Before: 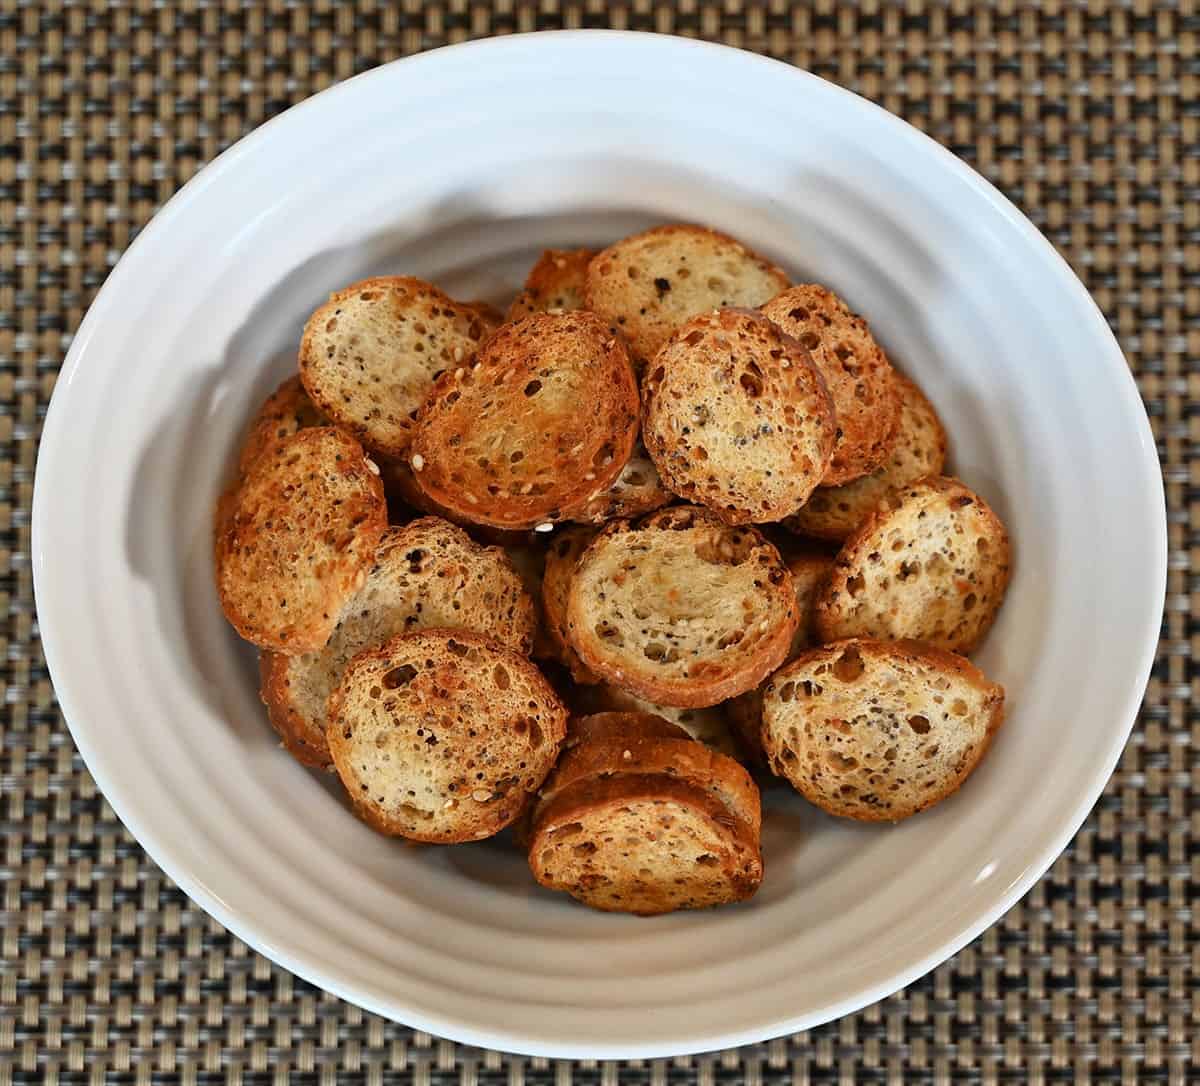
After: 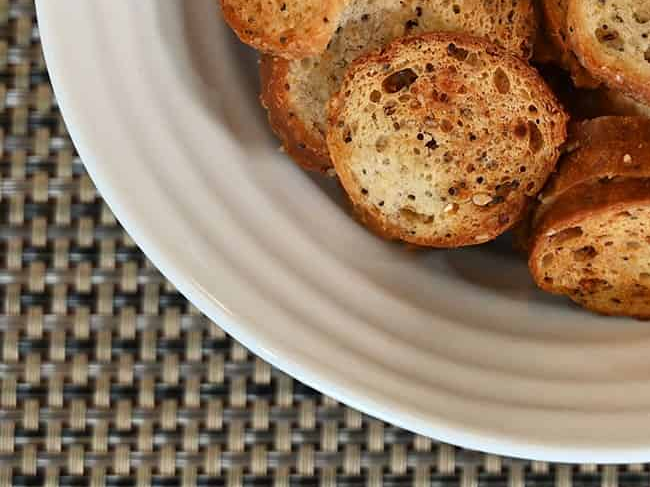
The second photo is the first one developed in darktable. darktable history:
crop and rotate: top 54.93%, right 45.787%, bottom 0.207%
